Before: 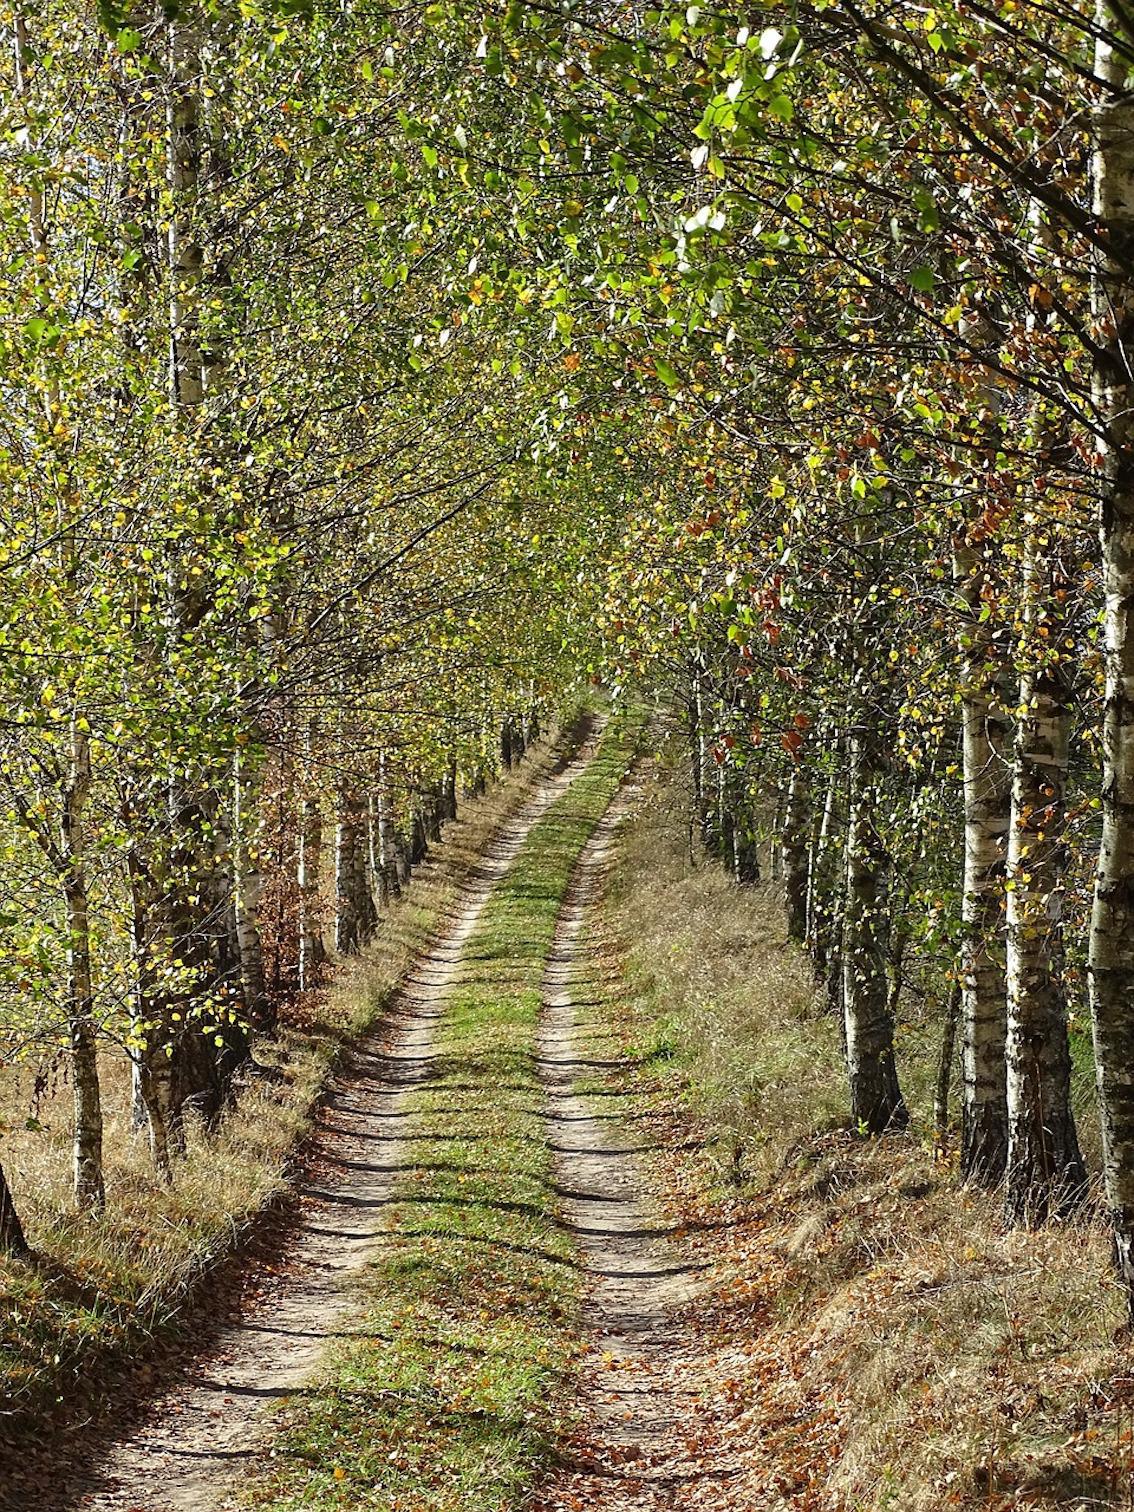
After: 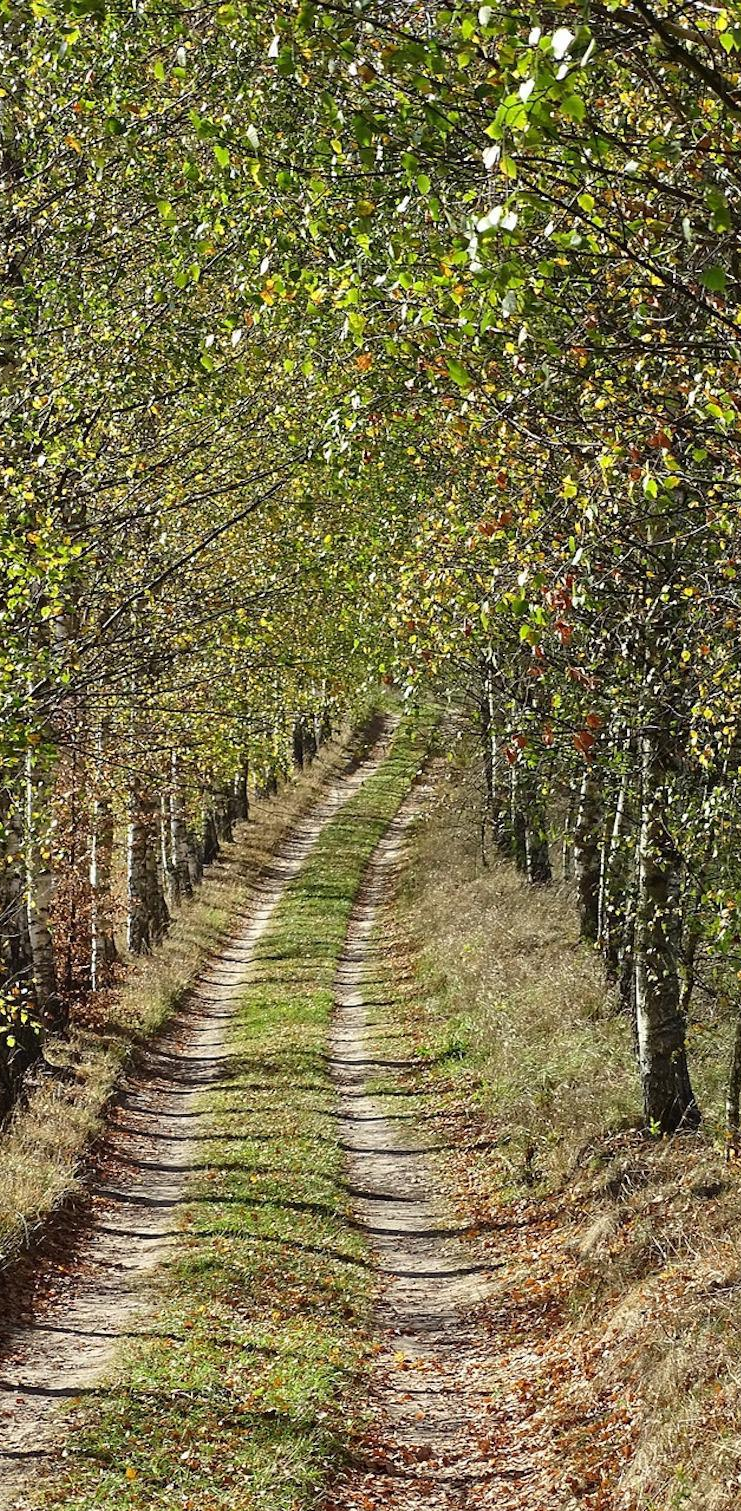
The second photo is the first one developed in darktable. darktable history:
crop and rotate: left 18.437%, right 16.218%
